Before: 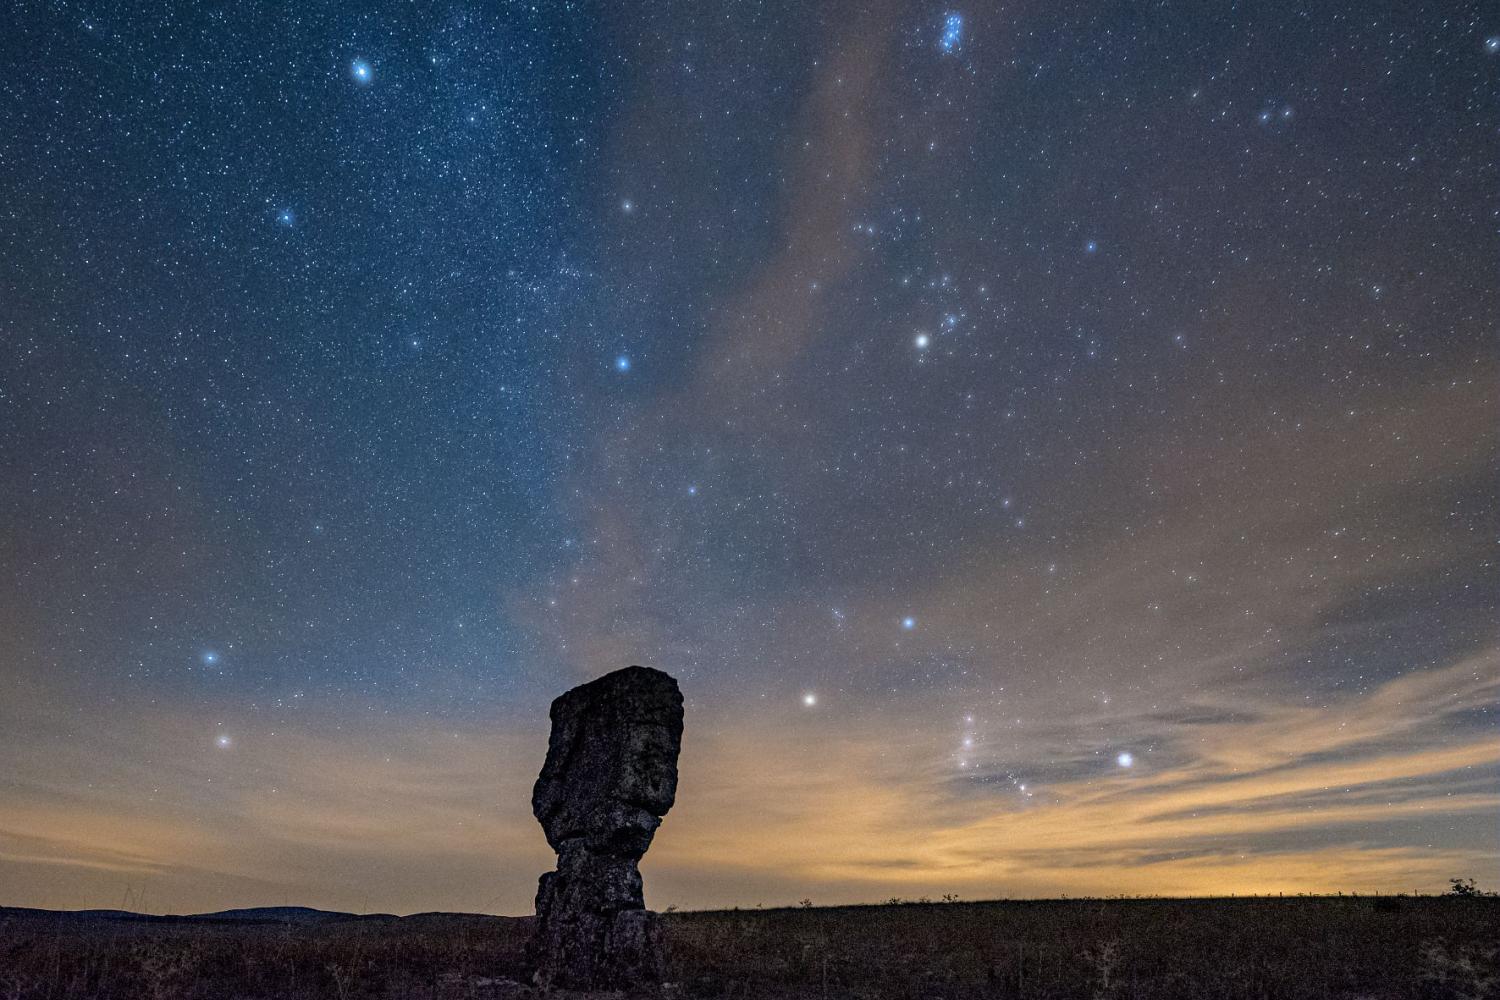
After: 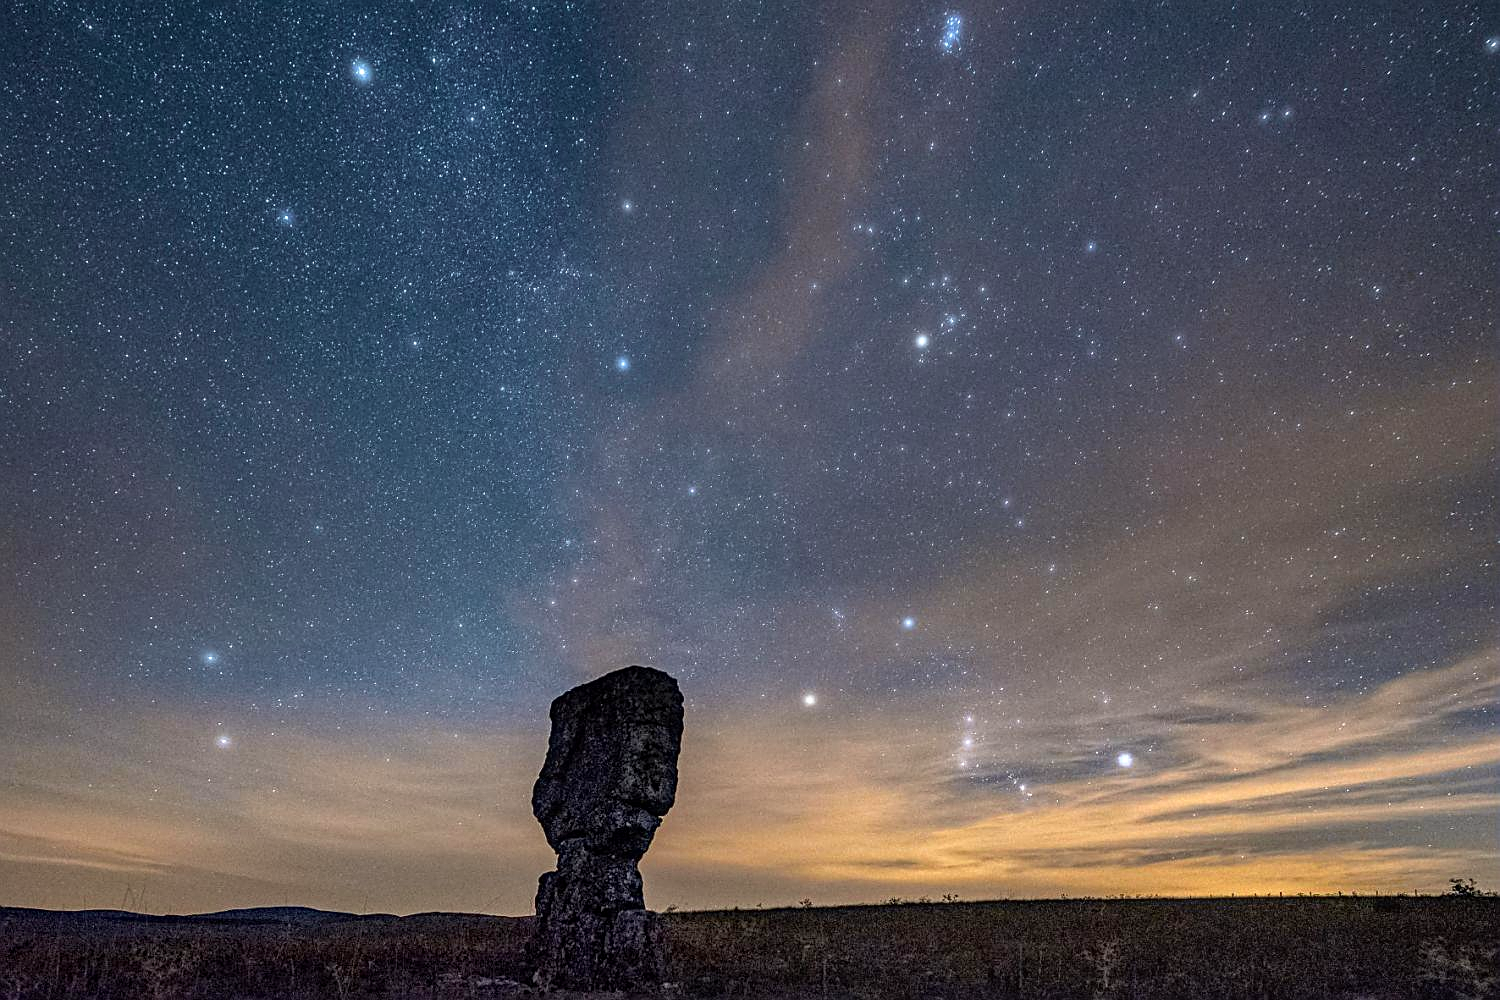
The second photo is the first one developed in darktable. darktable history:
tone curve: curves: ch0 [(0, 0.024) (0.119, 0.146) (0.474, 0.485) (0.718, 0.739) (0.817, 0.839) (1, 0.998)]; ch1 [(0, 0) (0.377, 0.416) (0.439, 0.451) (0.477, 0.477) (0.501, 0.503) (0.538, 0.544) (0.58, 0.602) (0.664, 0.676) (0.783, 0.804) (1, 1)]; ch2 [(0, 0) (0.38, 0.405) (0.463, 0.456) (0.498, 0.497) (0.524, 0.535) (0.578, 0.576) (0.648, 0.665) (1, 1)], color space Lab, independent channels, preserve colors none
local contrast: detail 130%
sharpen: on, module defaults
